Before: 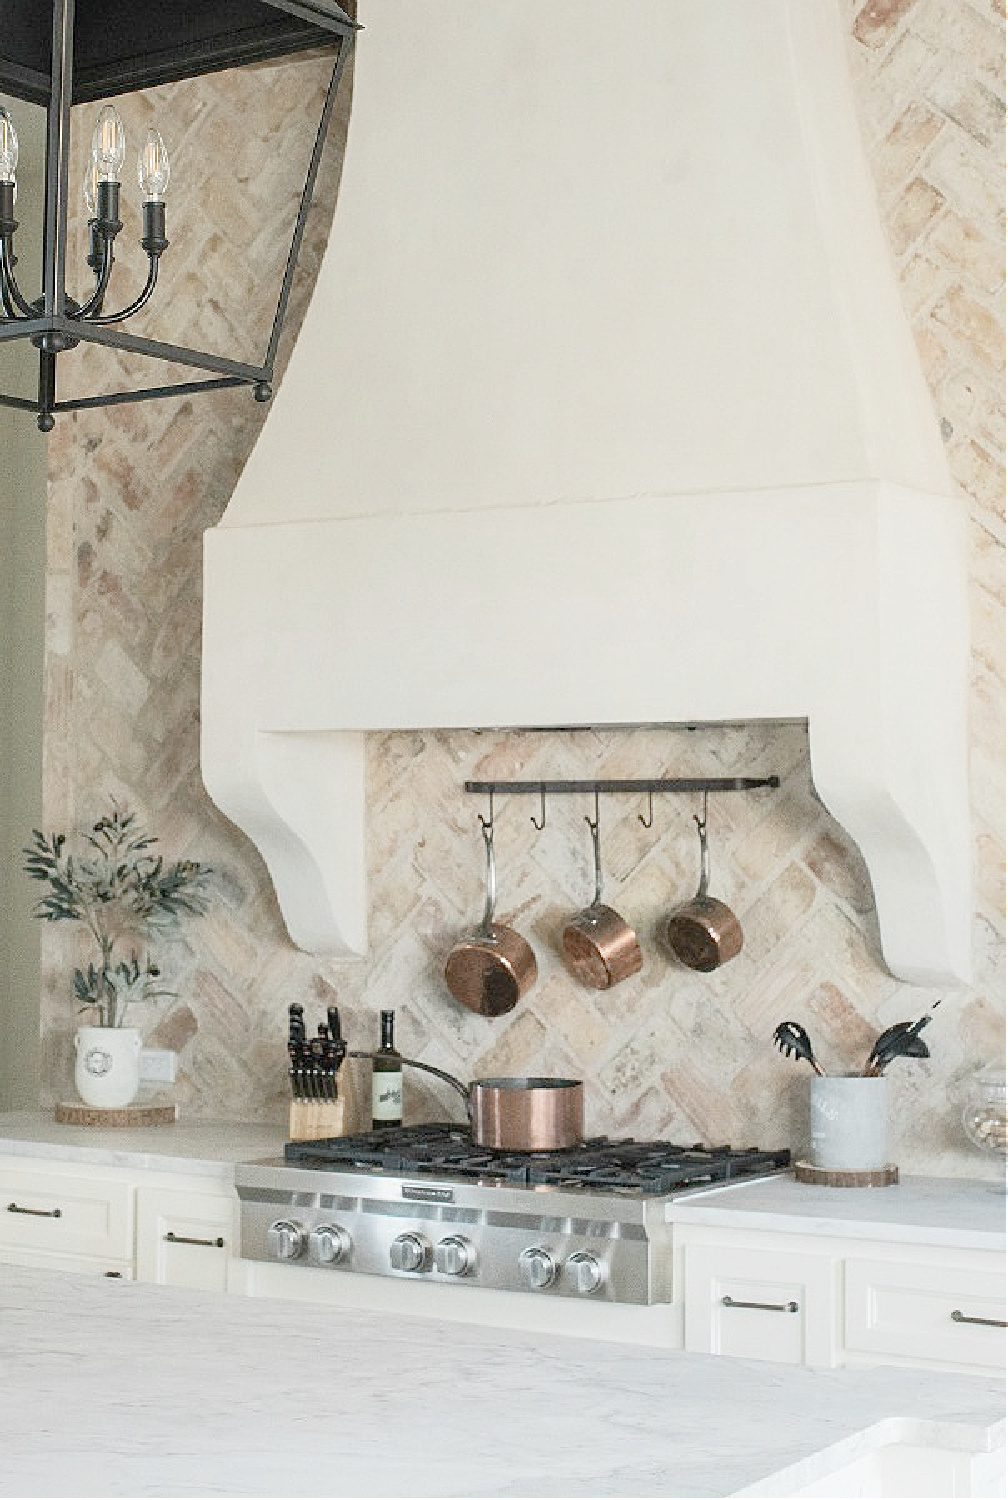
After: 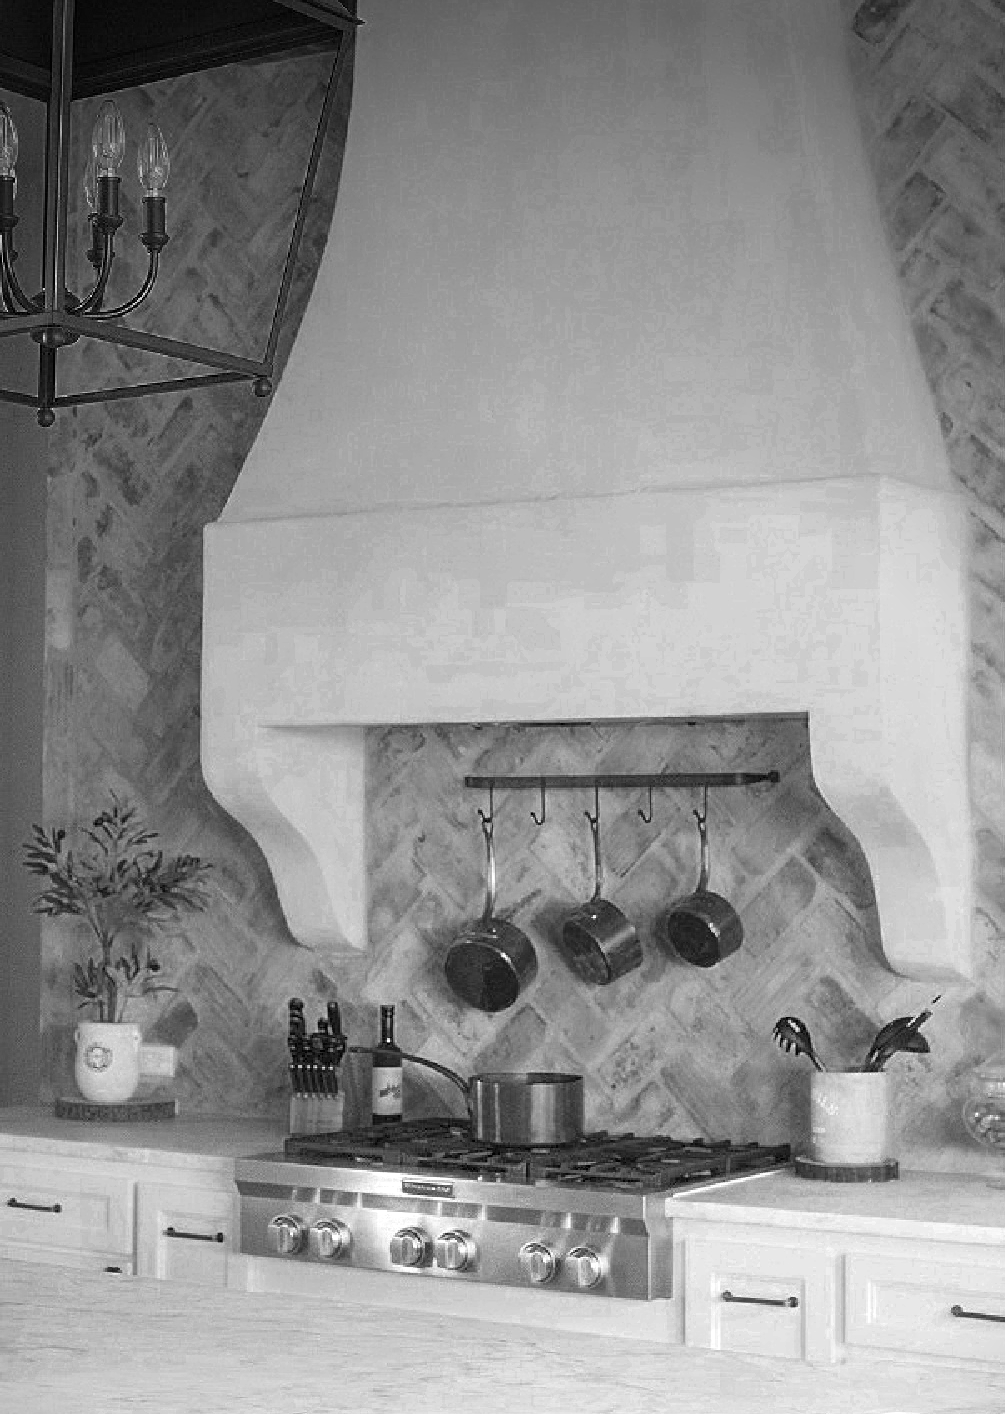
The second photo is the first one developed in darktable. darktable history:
tone curve: curves: ch0 [(0, 0) (0.915, 0.89) (1, 1)], color space Lab, independent channels, preserve colors none
crop: top 0.349%, right 0.261%, bottom 5.012%
color zones: curves: ch0 [(0.287, 0.048) (0.493, 0.484) (0.737, 0.816)]; ch1 [(0, 0) (0.143, 0) (0.286, 0) (0.429, 0) (0.571, 0) (0.714, 0) (0.857, 0)]
color balance rgb: power › luminance 9.765%, power › chroma 2.817%, power › hue 56.91°, highlights gain › luminance 20.119%, highlights gain › chroma 2.691%, highlights gain › hue 173.25°, perceptual saturation grading › global saturation 19.393%, global vibrance 4.759%, contrast 3.148%
vignetting: fall-off radius 60.78%, brightness -0.674, center (-0.024, 0.402)
